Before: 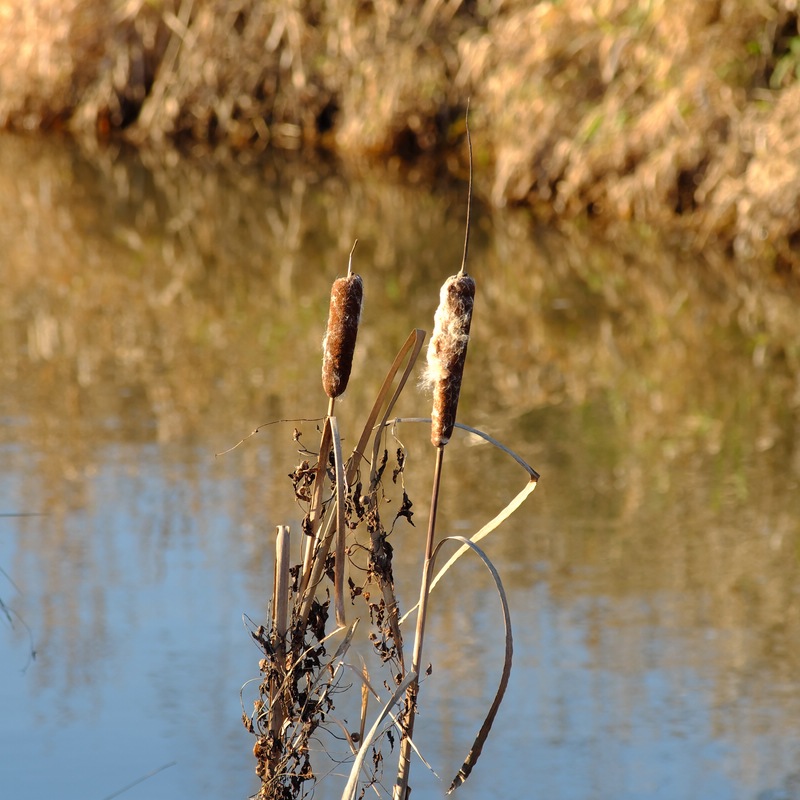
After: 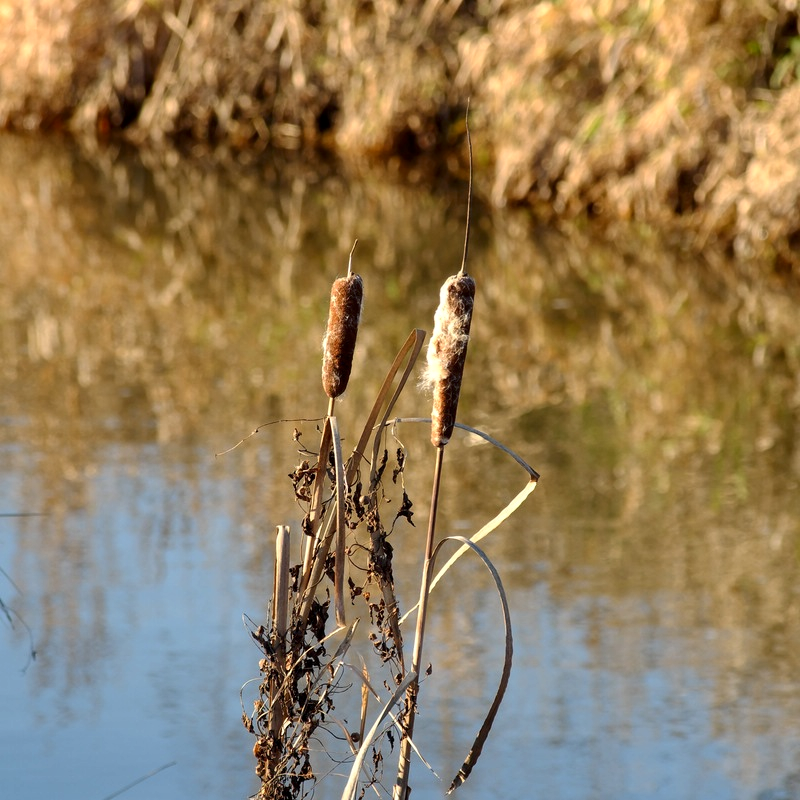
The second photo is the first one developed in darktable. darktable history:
local contrast: highlights 100%, shadows 100%, detail 120%, midtone range 0.2
contrast brightness saturation: contrast 0.14
shadows and highlights: low approximation 0.01, soften with gaussian
